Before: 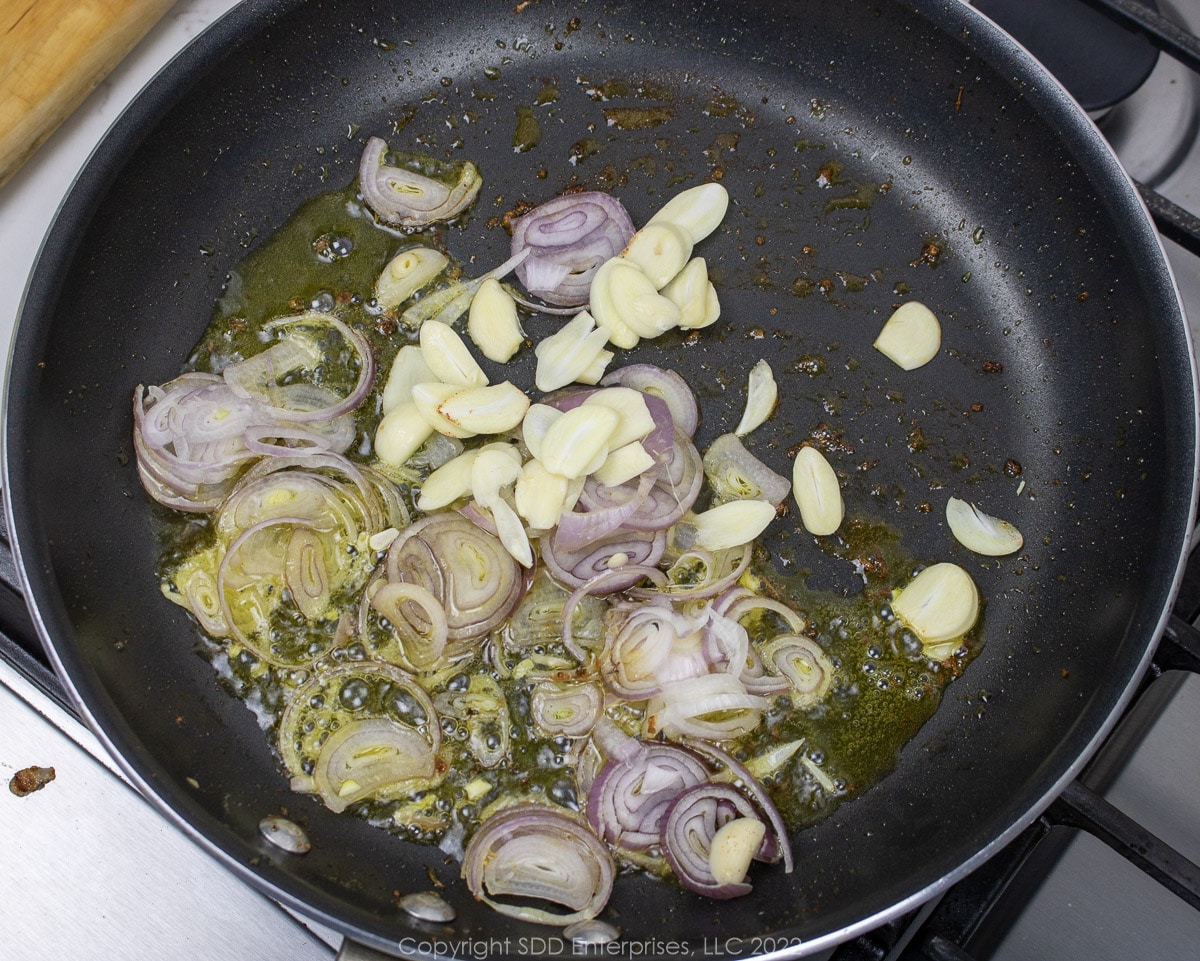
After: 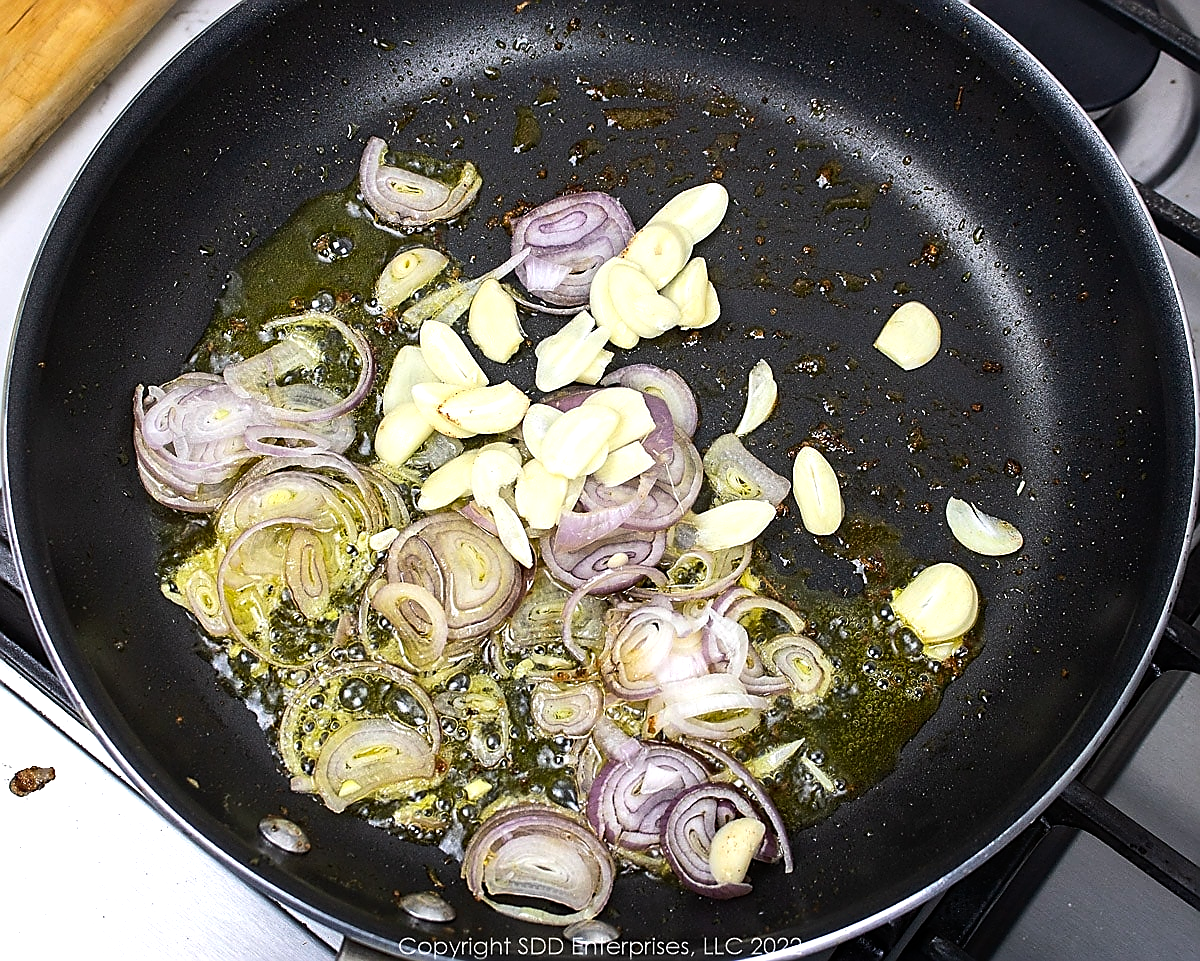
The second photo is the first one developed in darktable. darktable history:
tone equalizer: -8 EV -0.75 EV, -7 EV -0.7 EV, -6 EV -0.6 EV, -5 EV -0.4 EV, -3 EV 0.4 EV, -2 EV 0.6 EV, -1 EV 0.7 EV, +0 EV 0.75 EV, edges refinement/feathering 500, mask exposure compensation -1.57 EV, preserve details no
sharpen: radius 1.4, amount 1.25, threshold 0.7
